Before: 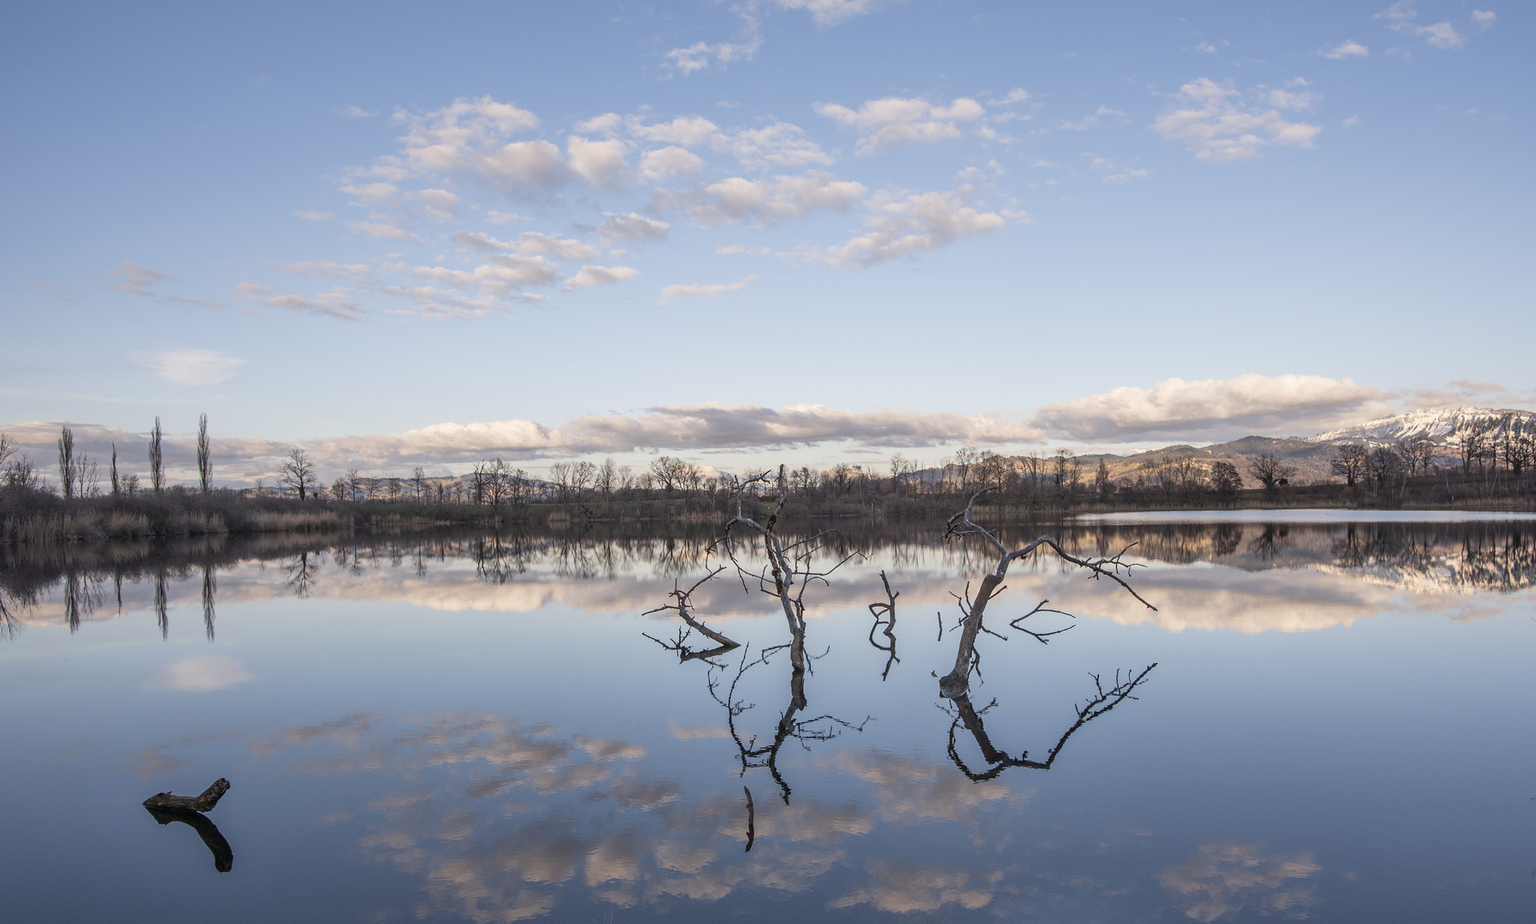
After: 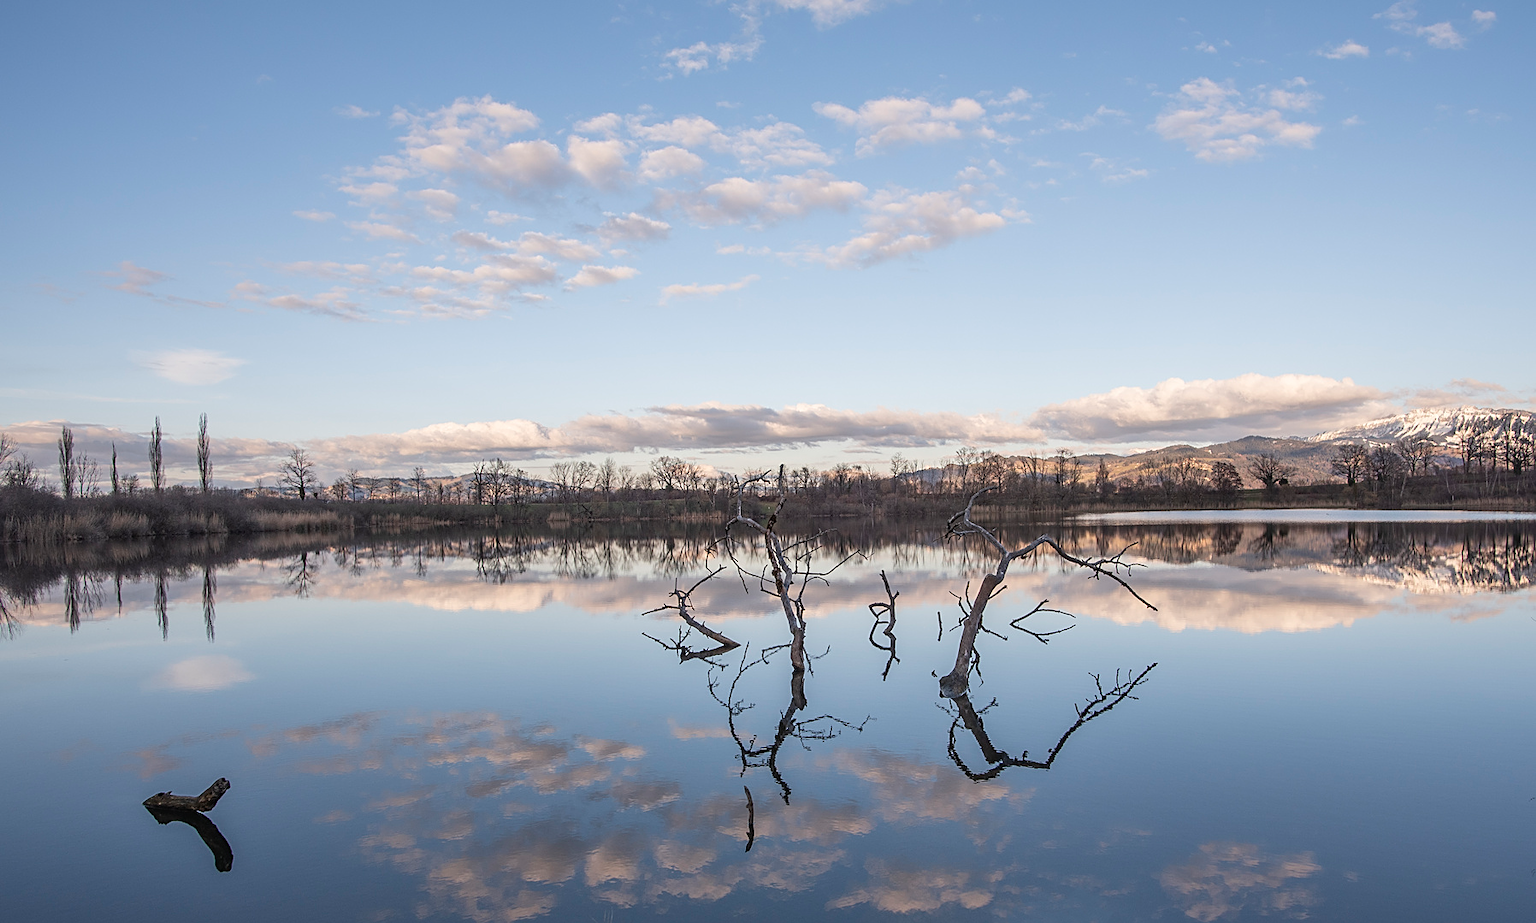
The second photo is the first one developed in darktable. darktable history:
exposure: black level correction -0.002, exposure 0.046 EV, compensate highlight preservation false
sharpen: on, module defaults
